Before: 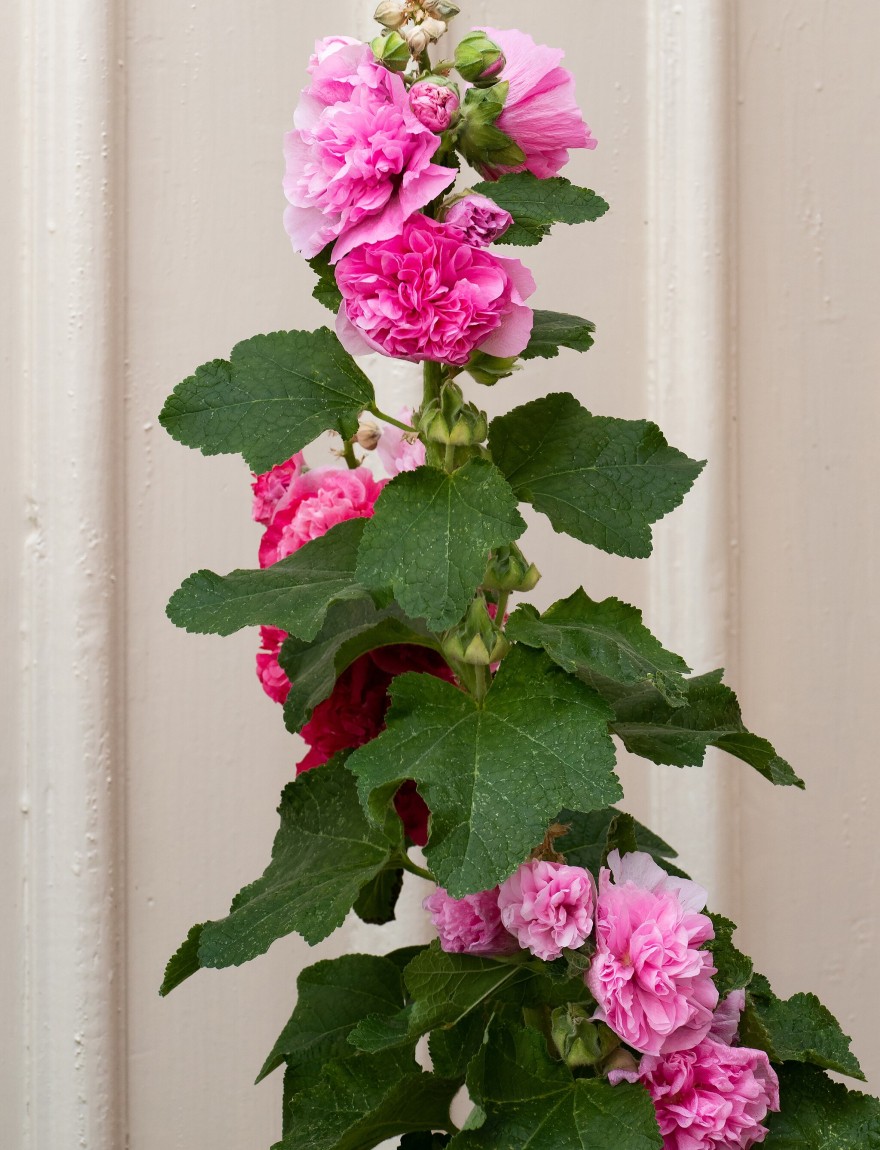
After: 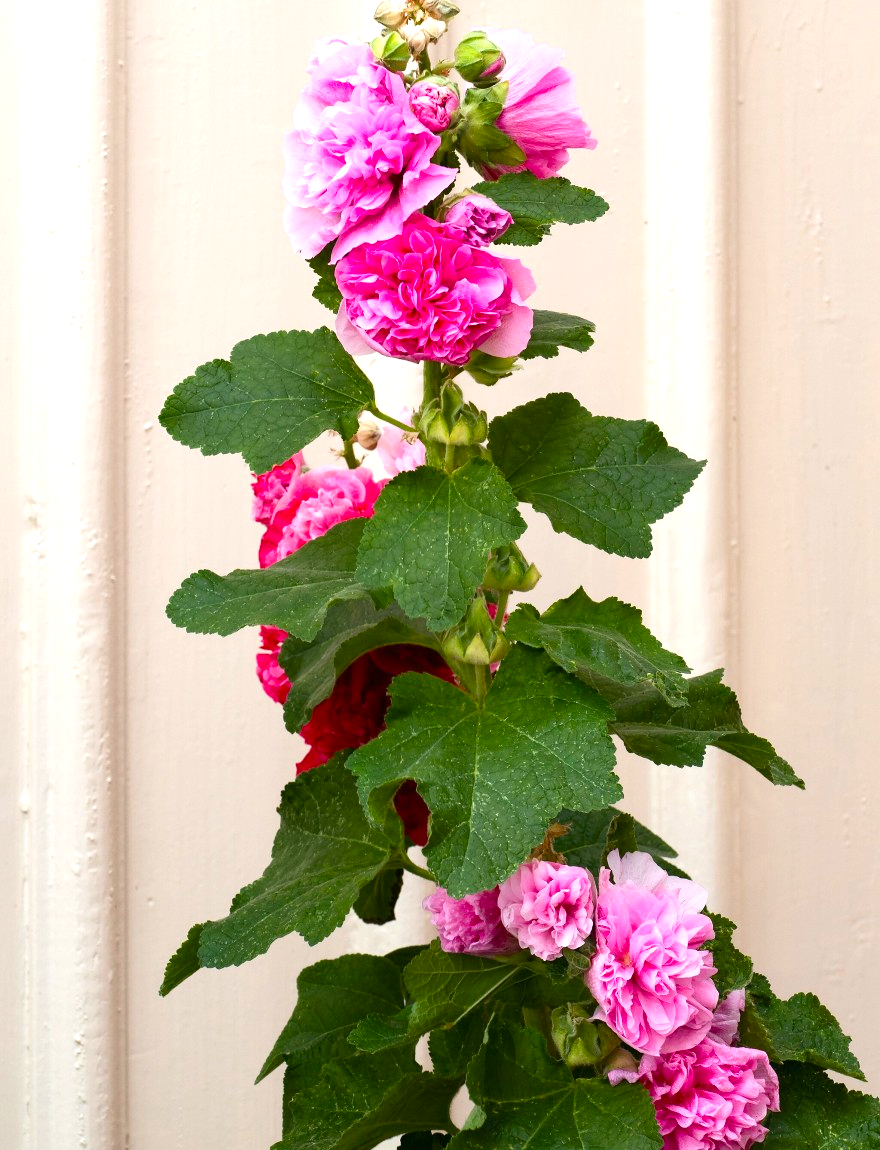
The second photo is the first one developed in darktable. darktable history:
color balance rgb: linear chroma grading › shadows -8%, linear chroma grading › global chroma 10%, perceptual saturation grading › global saturation 2%, perceptual saturation grading › highlights -2%, perceptual saturation grading › mid-tones 4%, perceptual saturation grading › shadows 8%, perceptual brilliance grading › global brilliance 2%, perceptual brilliance grading › highlights -4%, global vibrance 16%, saturation formula JzAzBz (2021)
exposure: black level correction 0, exposure 0.7 EV, compensate exposure bias true, compensate highlight preservation false
